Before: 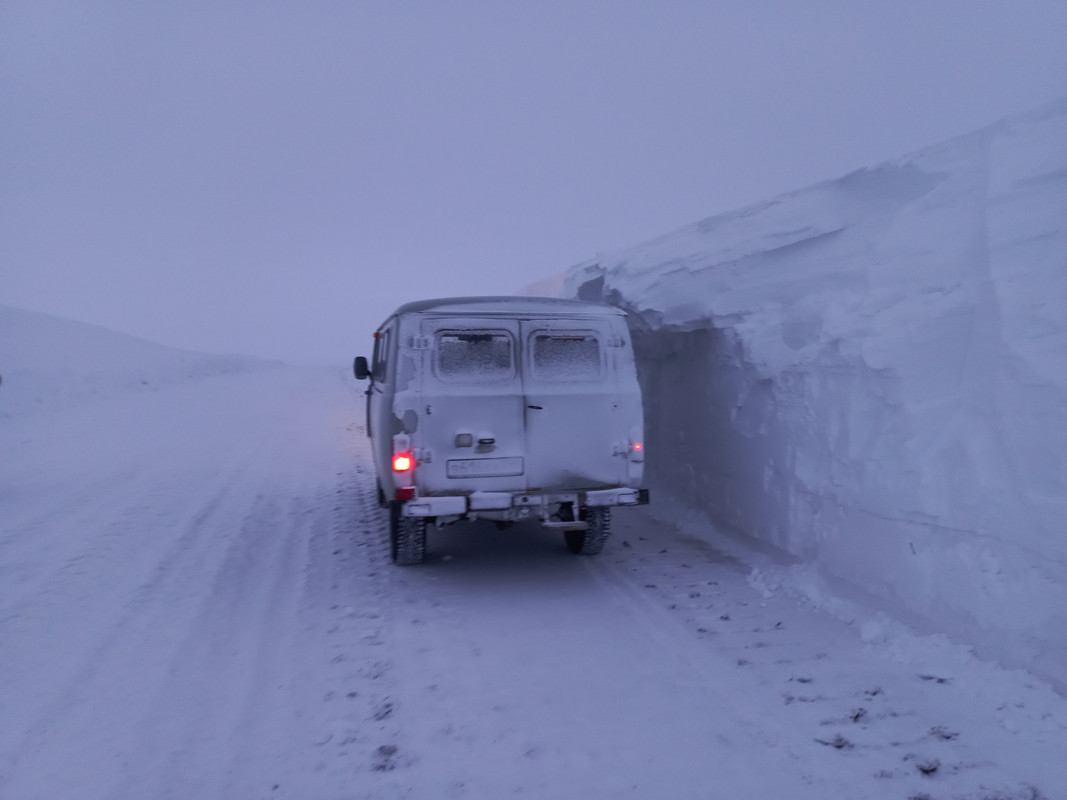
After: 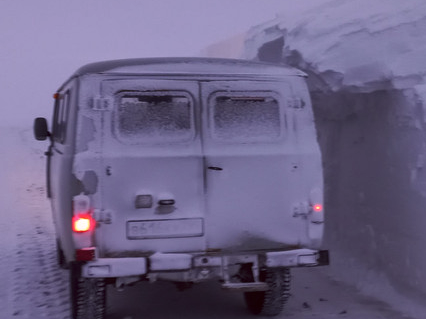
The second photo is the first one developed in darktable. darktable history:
white balance: red 1.05, blue 1.072
local contrast: on, module defaults
color balance: lift [1.005, 1.002, 0.998, 0.998], gamma [1, 1.021, 1.02, 0.979], gain [0.923, 1.066, 1.056, 0.934]
crop: left 30%, top 30%, right 30%, bottom 30%
